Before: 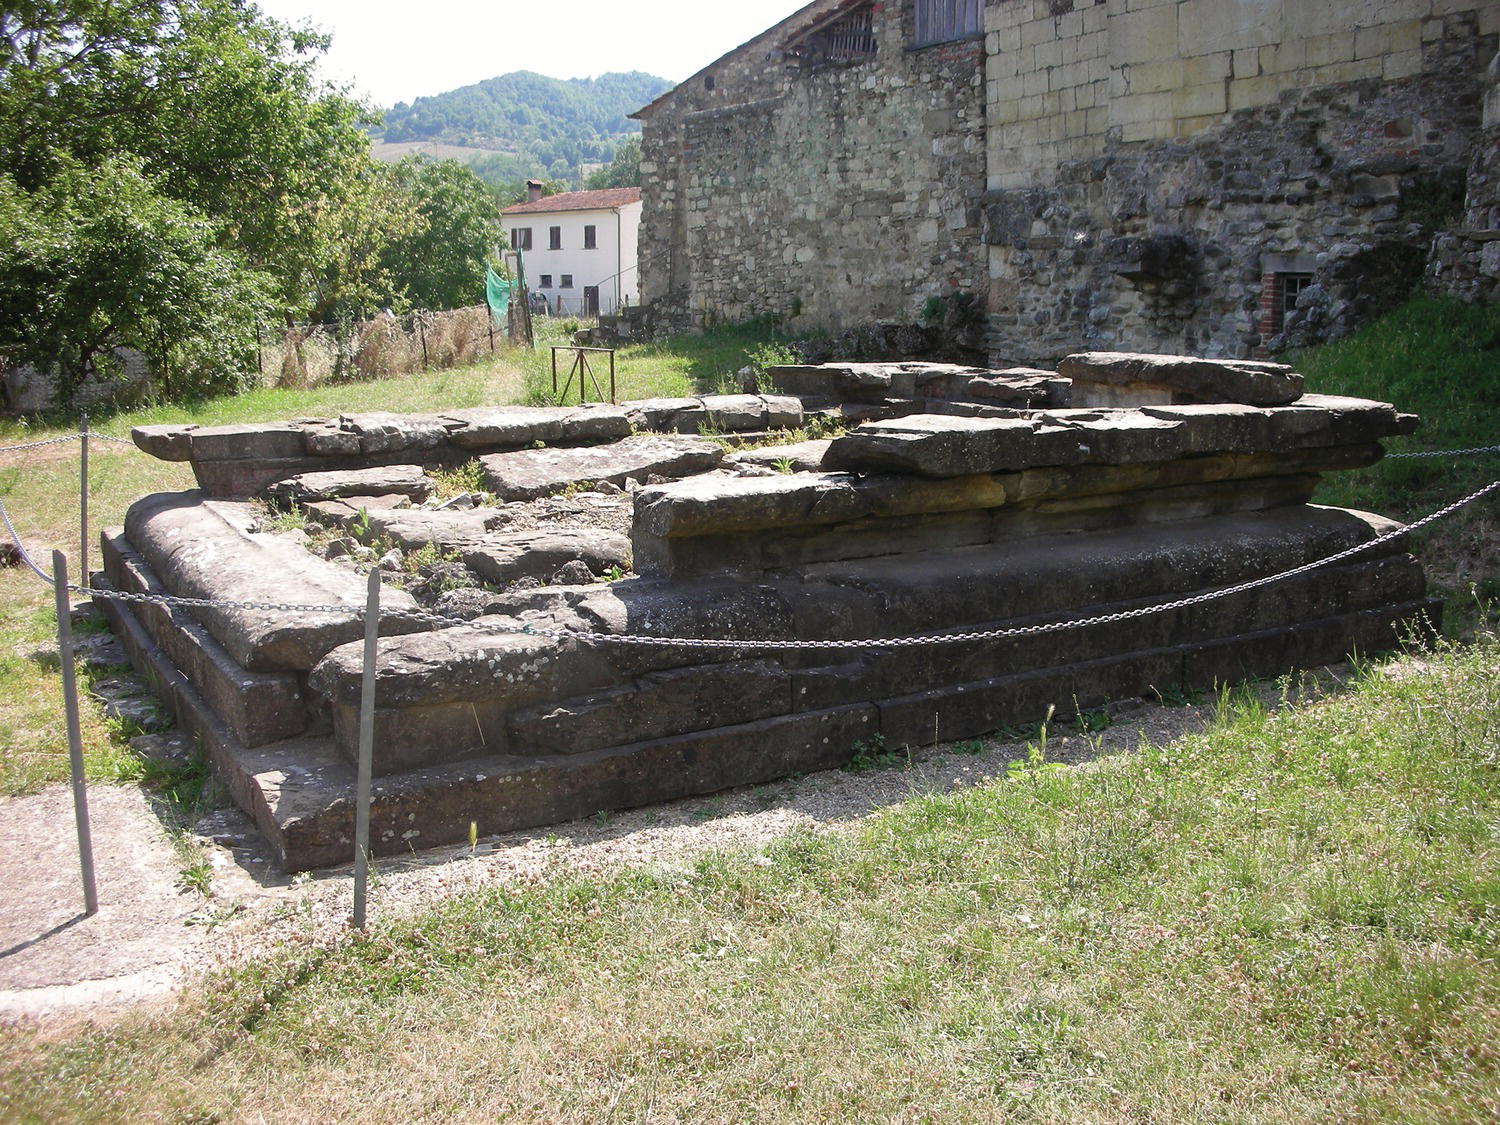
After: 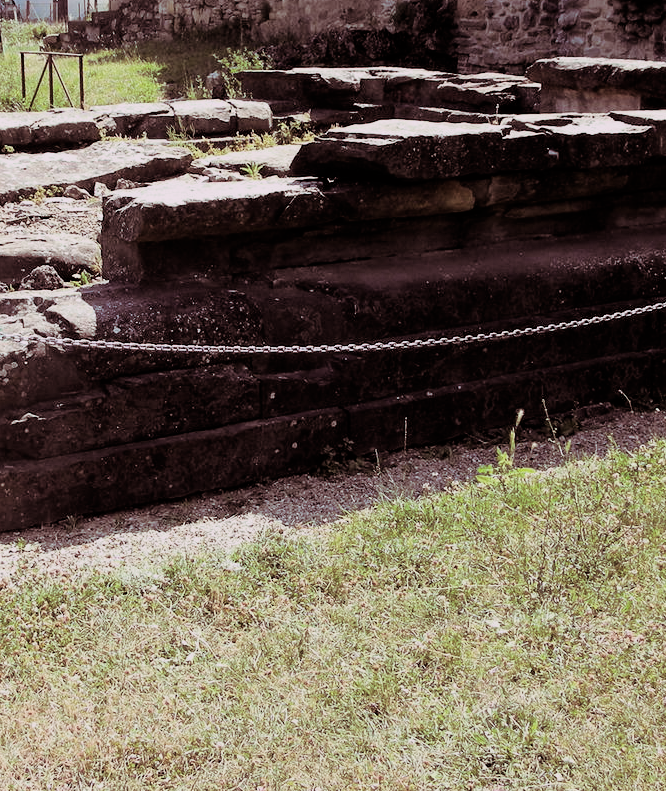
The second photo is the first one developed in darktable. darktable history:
crop: left 35.432%, top 26.233%, right 20.145%, bottom 3.432%
split-toning: highlights › hue 298.8°, highlights › saturation 0.73, compress 41.76%
filmic rgb: black relative exposure -5 EV, hardness 2.88, contrast 1.3
color balance rgb: on, module defaults
